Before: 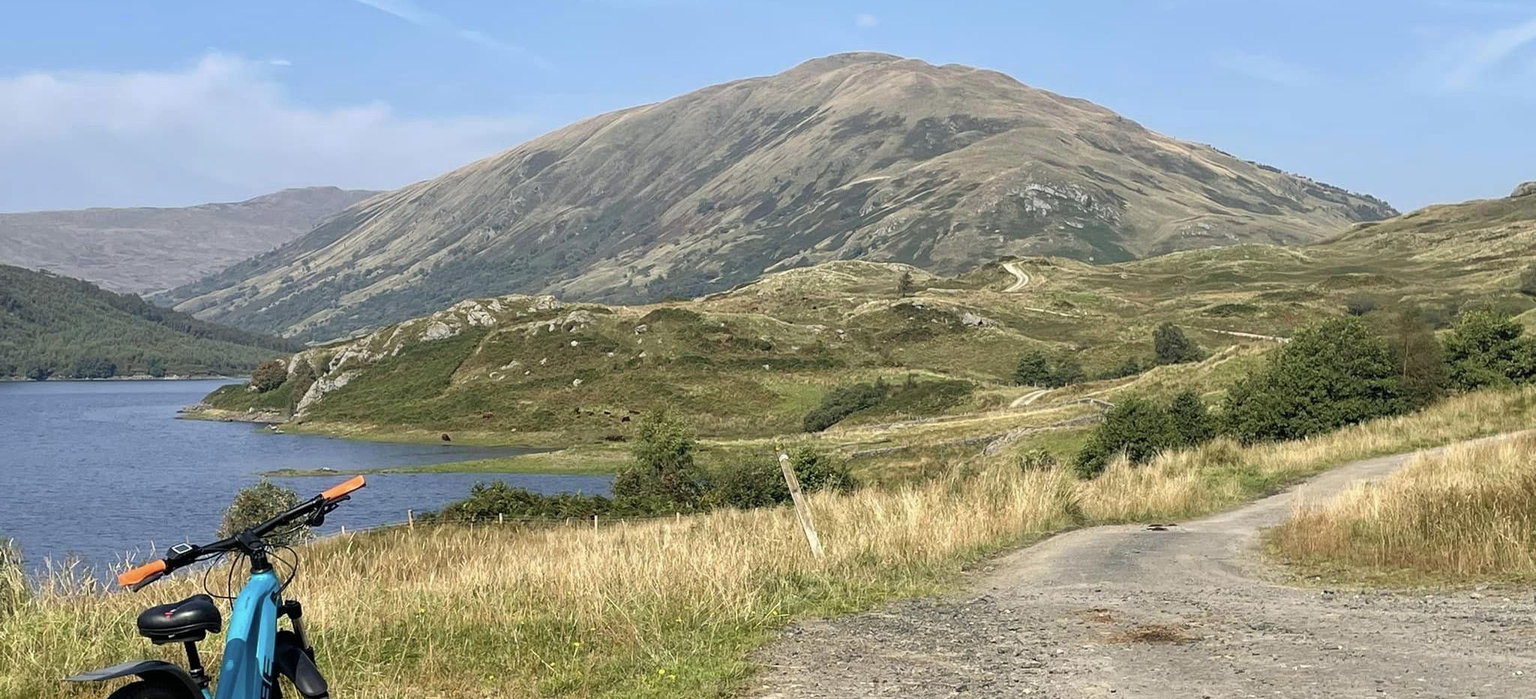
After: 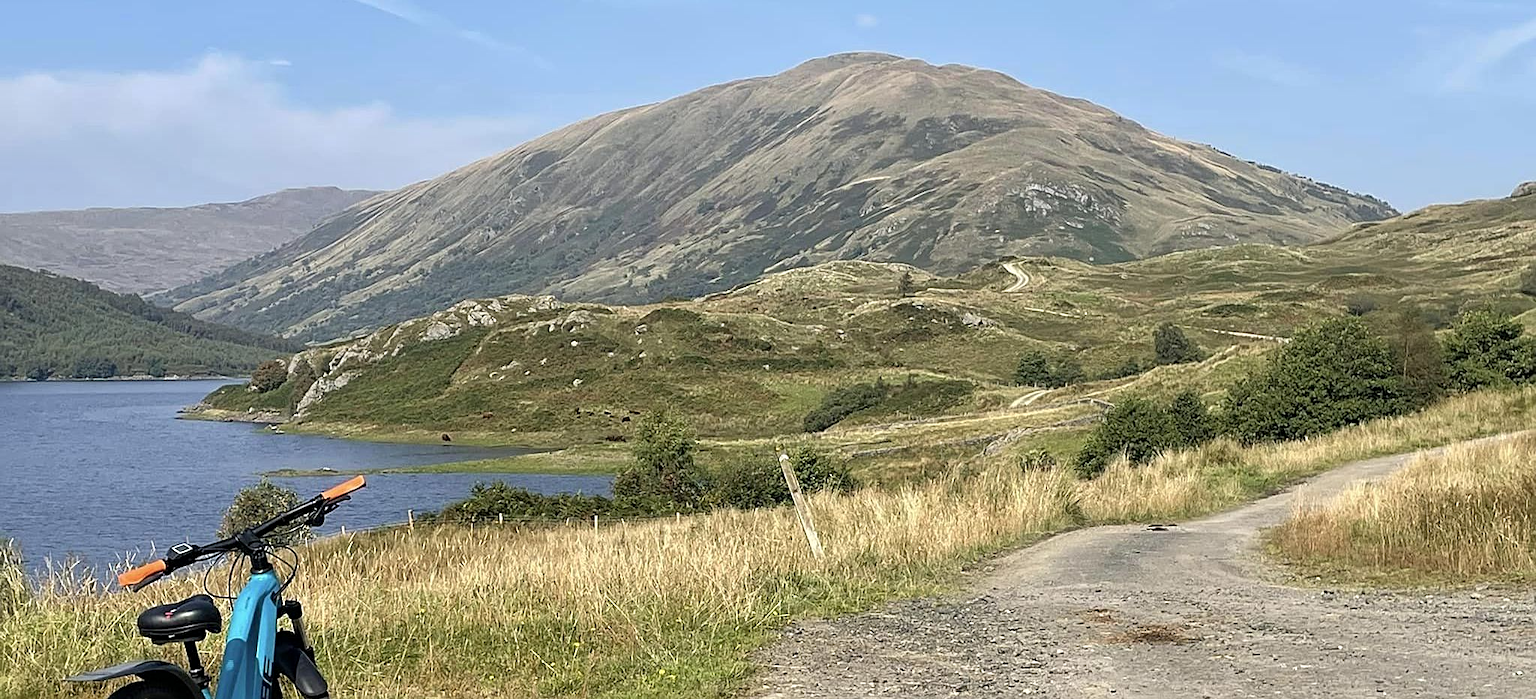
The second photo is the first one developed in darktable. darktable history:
sharpen: amount 0.533
contrast equalizer: octaves 7, y [[0.515 ×6], [0.507 ×6], [0.425 ×6], [0 ×6], [0 ×6]], mix 0.297
tone equalizer: on, module defaults
